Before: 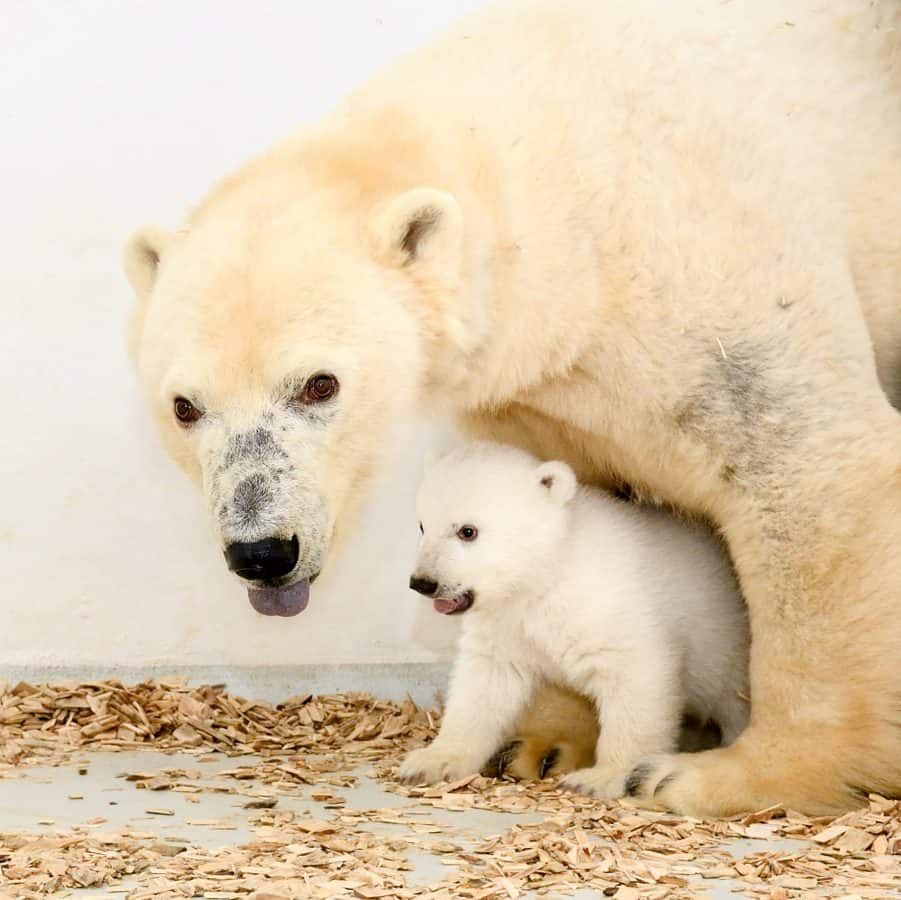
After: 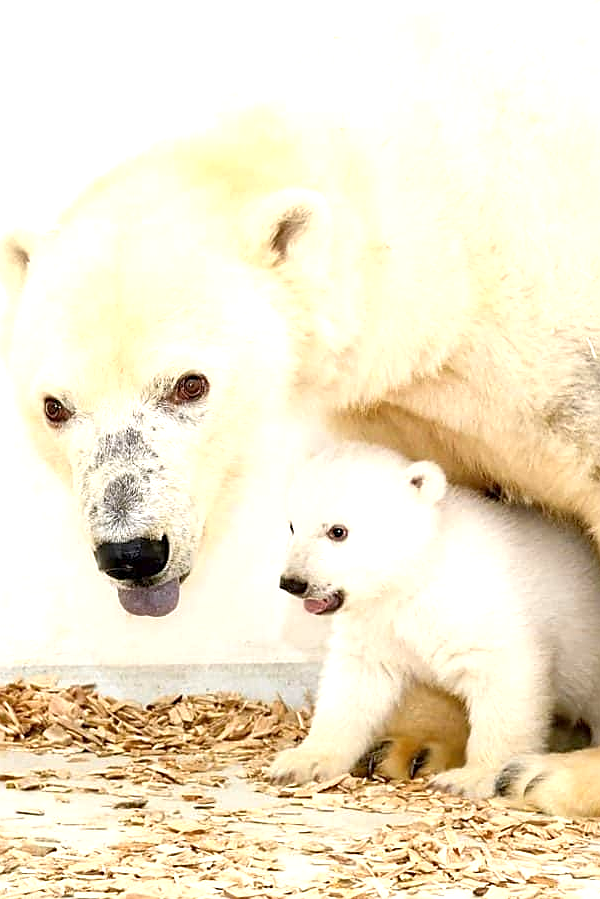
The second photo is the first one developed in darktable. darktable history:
exposure: exposure 0.6 EV, compensate highlight preservation false
crop and rotate: left 14.436%, right 18.898%
sharpen: on, module defaults
rgb curve: curves: ch0 [(0, 0) (0.053, 0.068) (0.122, 0.128) (1, 1)]
